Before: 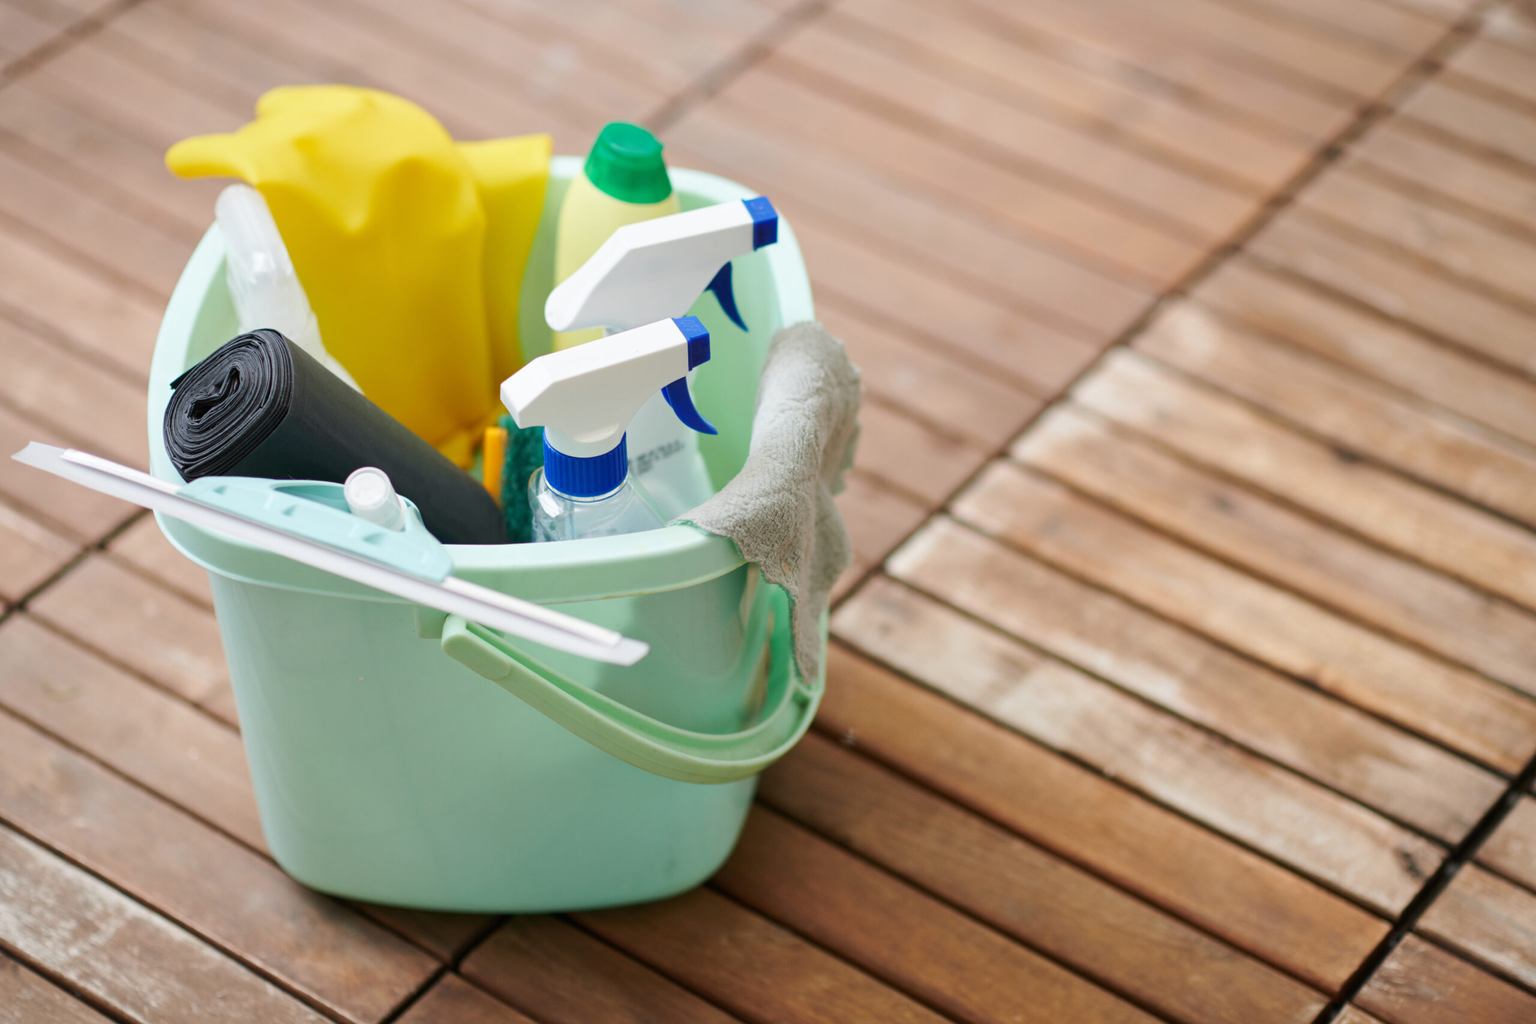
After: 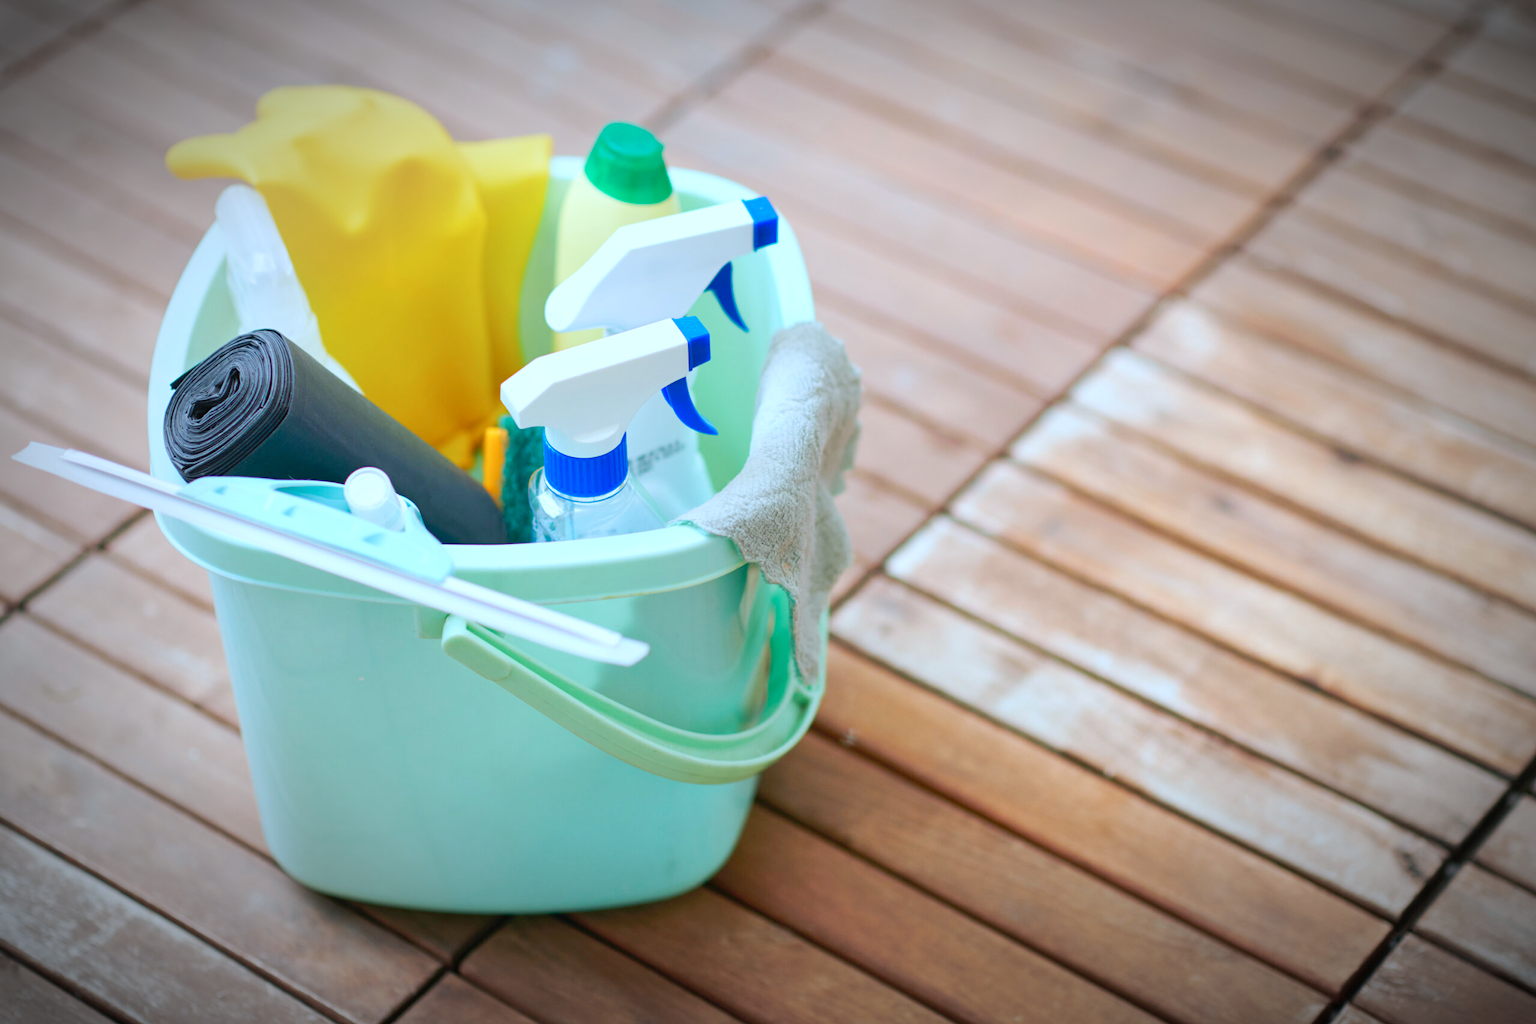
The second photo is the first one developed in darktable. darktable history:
vignetting: fall-off start 67.5%, fall-off radius 67.23%, brightness -0.813, automatic ratio true
levels: levels [0, 0.43, 0.984]
color calibration: output R [1.063, -0.012, -0.003, 0], output G [0, 1.022, 0.021, 0], output B [-0.079, 0.047, 1, 0], illuminant custom, x 0.389, y 0.387, temperature 3838.64 K
